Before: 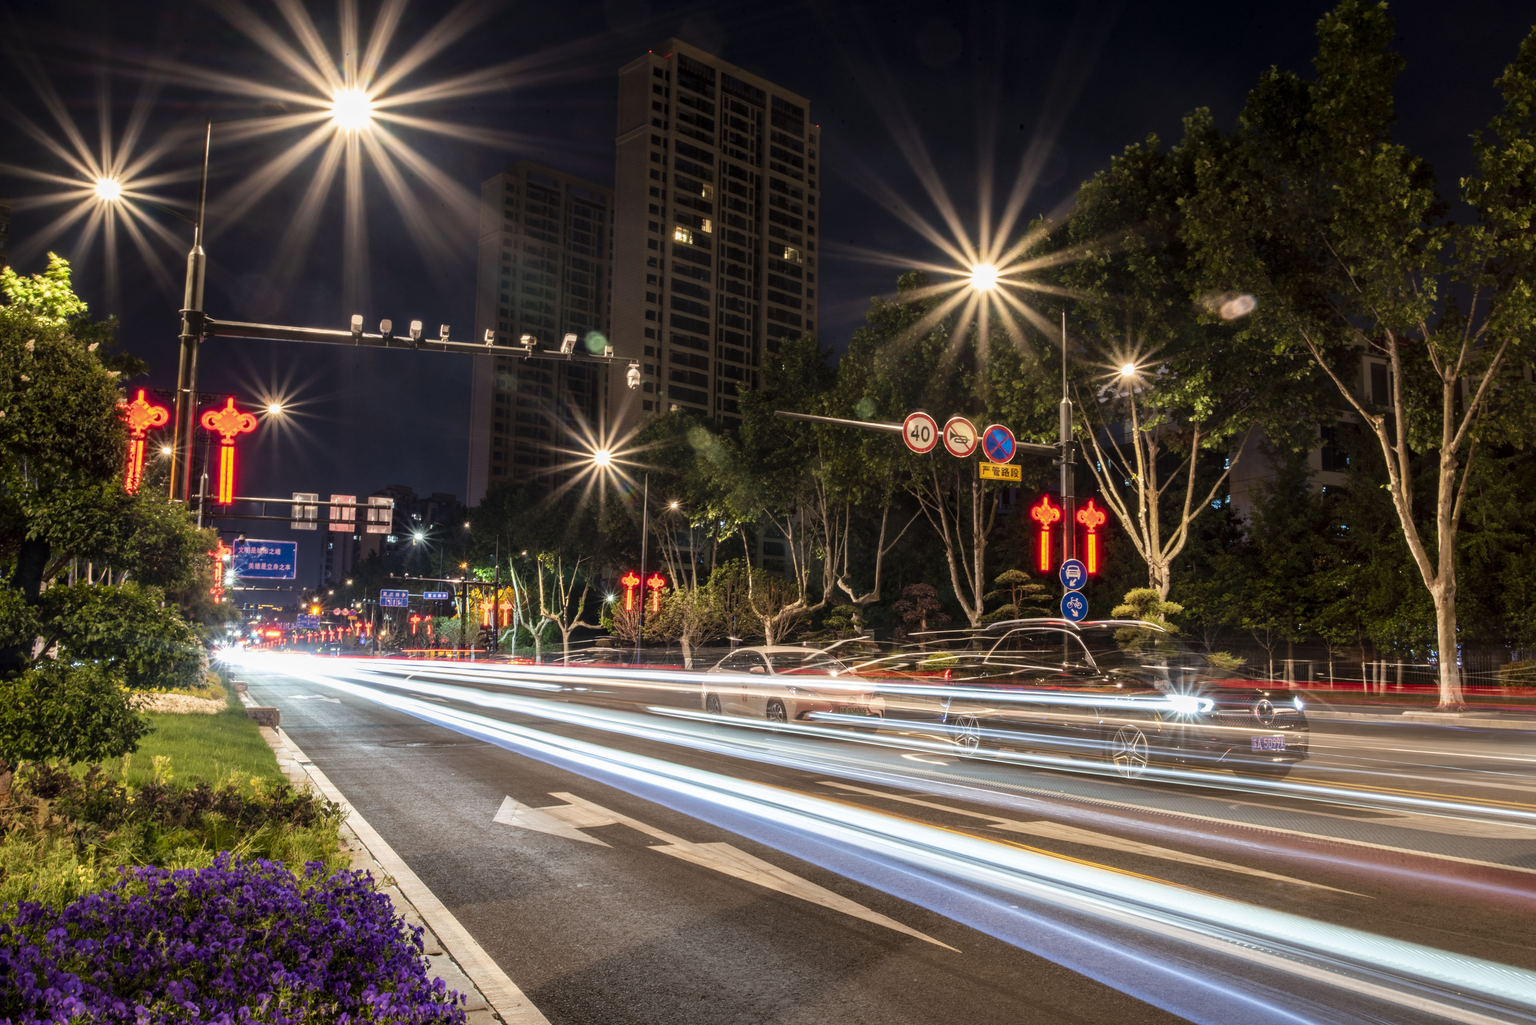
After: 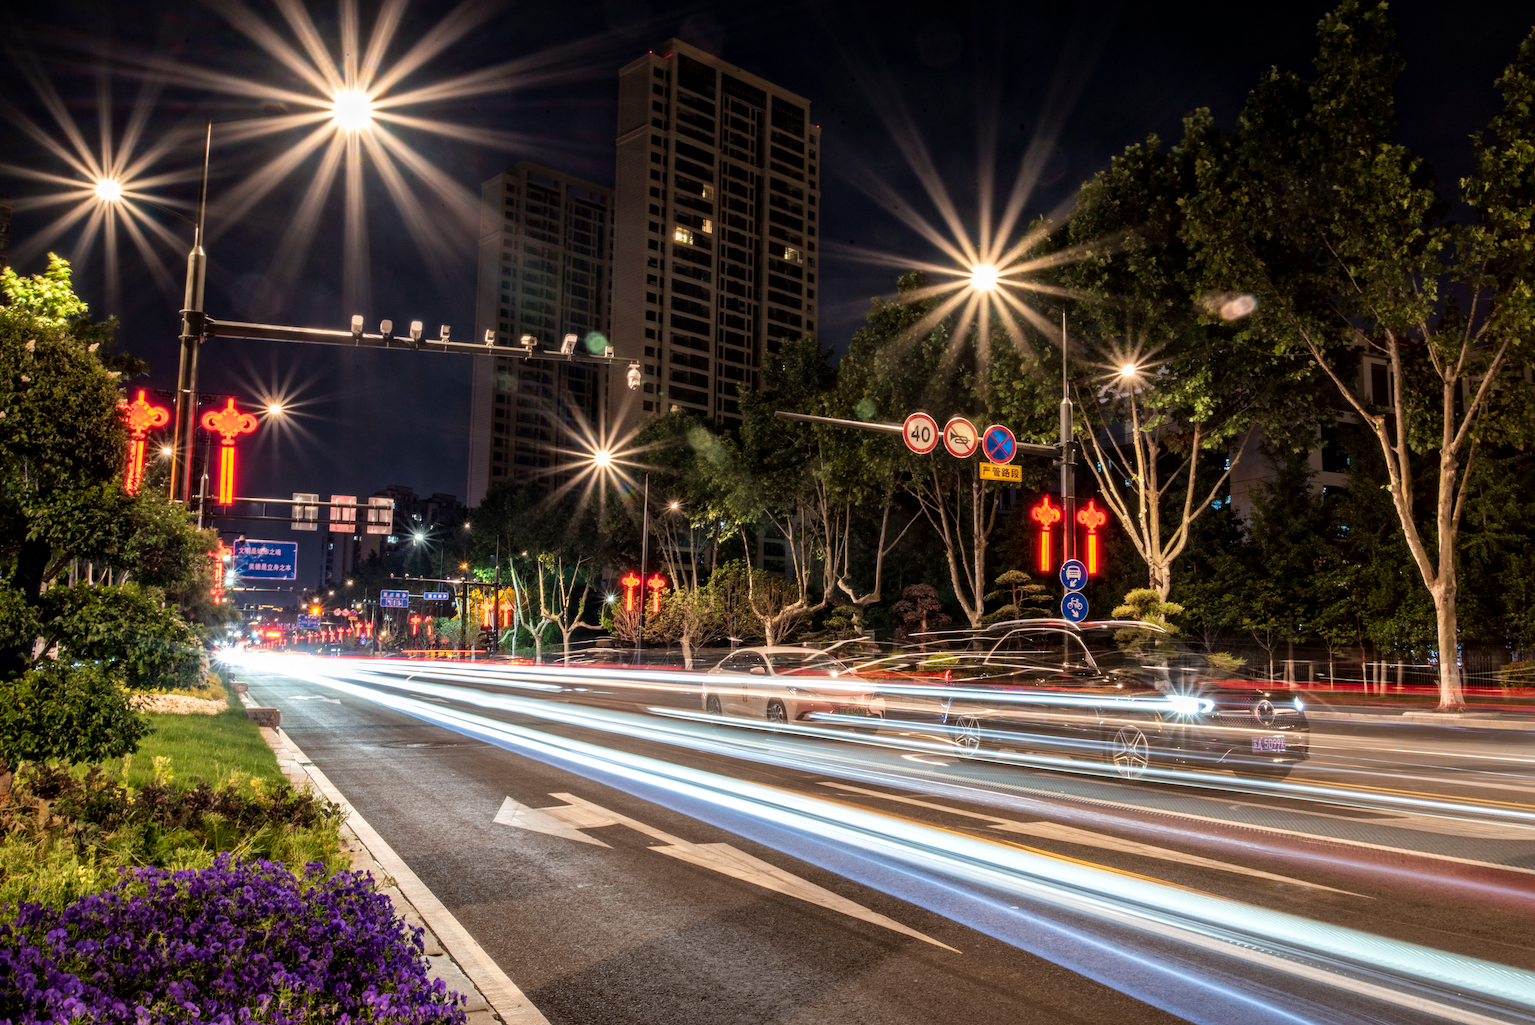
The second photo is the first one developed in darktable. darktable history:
local contrast: mode bilateral grid, contrast 21, coarseness 50, detail 129%, midtone range 0.2
